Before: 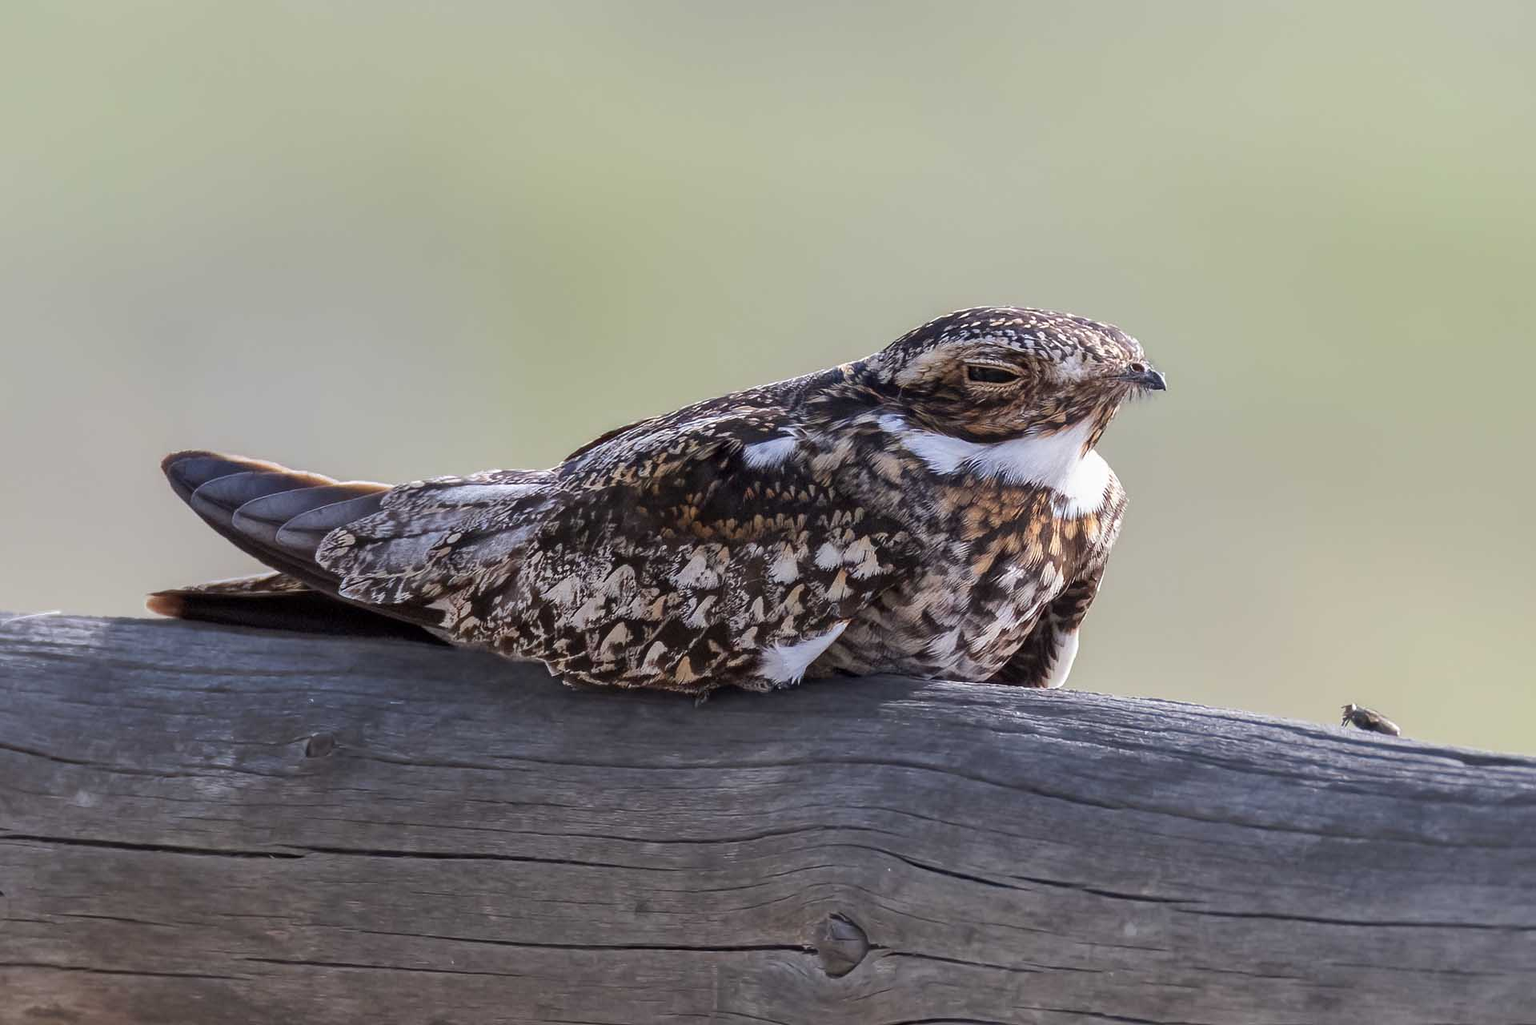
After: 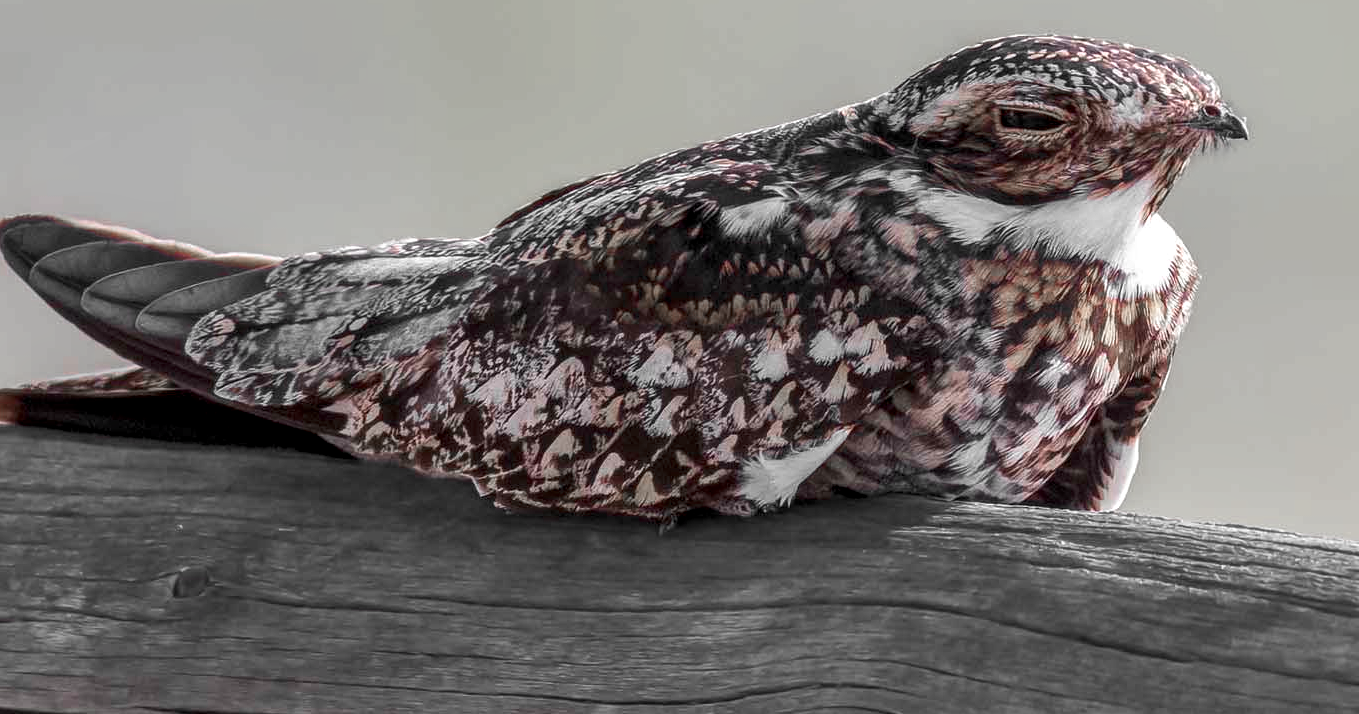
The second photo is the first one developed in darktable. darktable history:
local contrast: detail 130%
crop: left 10.892%, top 27.193%, right 18.285%, bottom 17%
color zones: curves: ch1 [(0, 0.831) (0.08, 0.771) (0.157, 0.268) (0.241, 0.207) (0.562, -0.005) (0.714, -0.013) (0.876, 0.01) (1, 0.831)]
